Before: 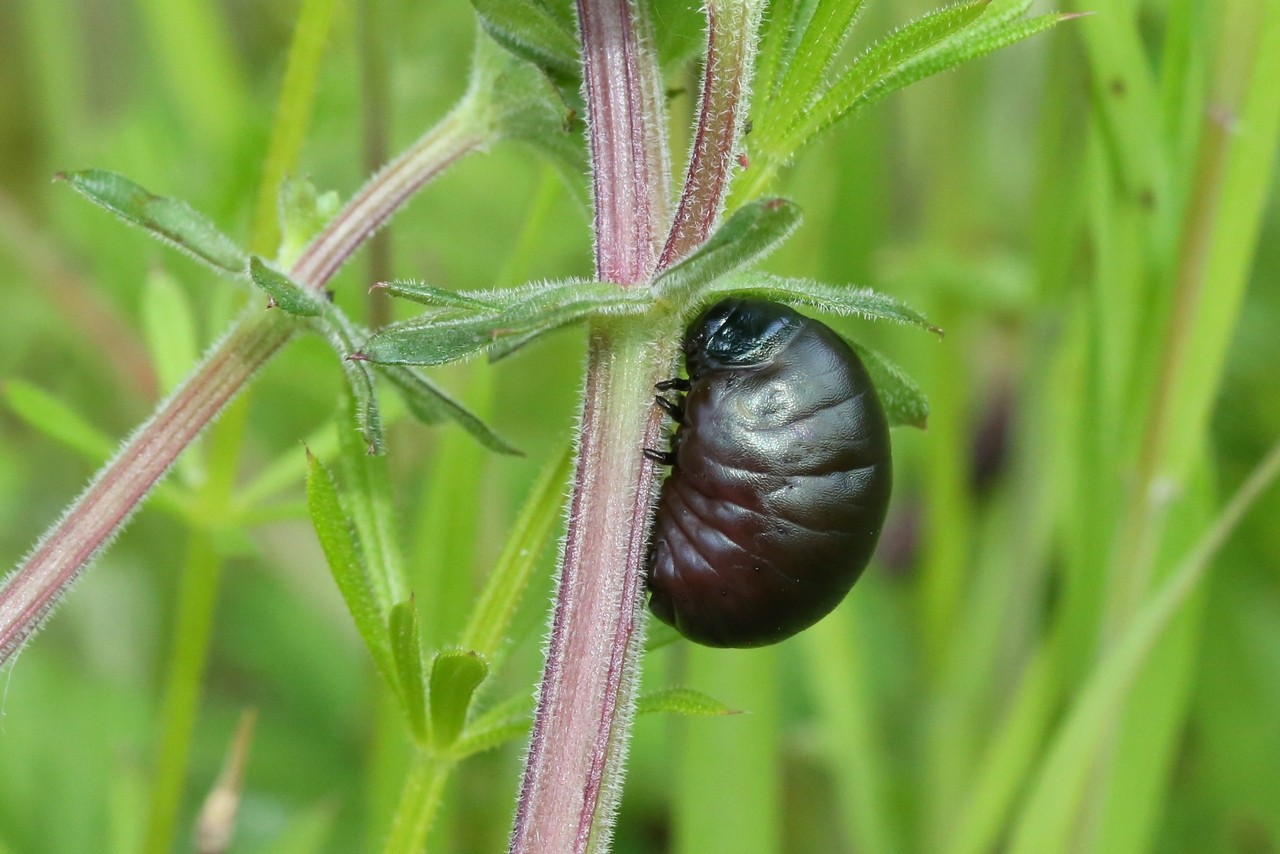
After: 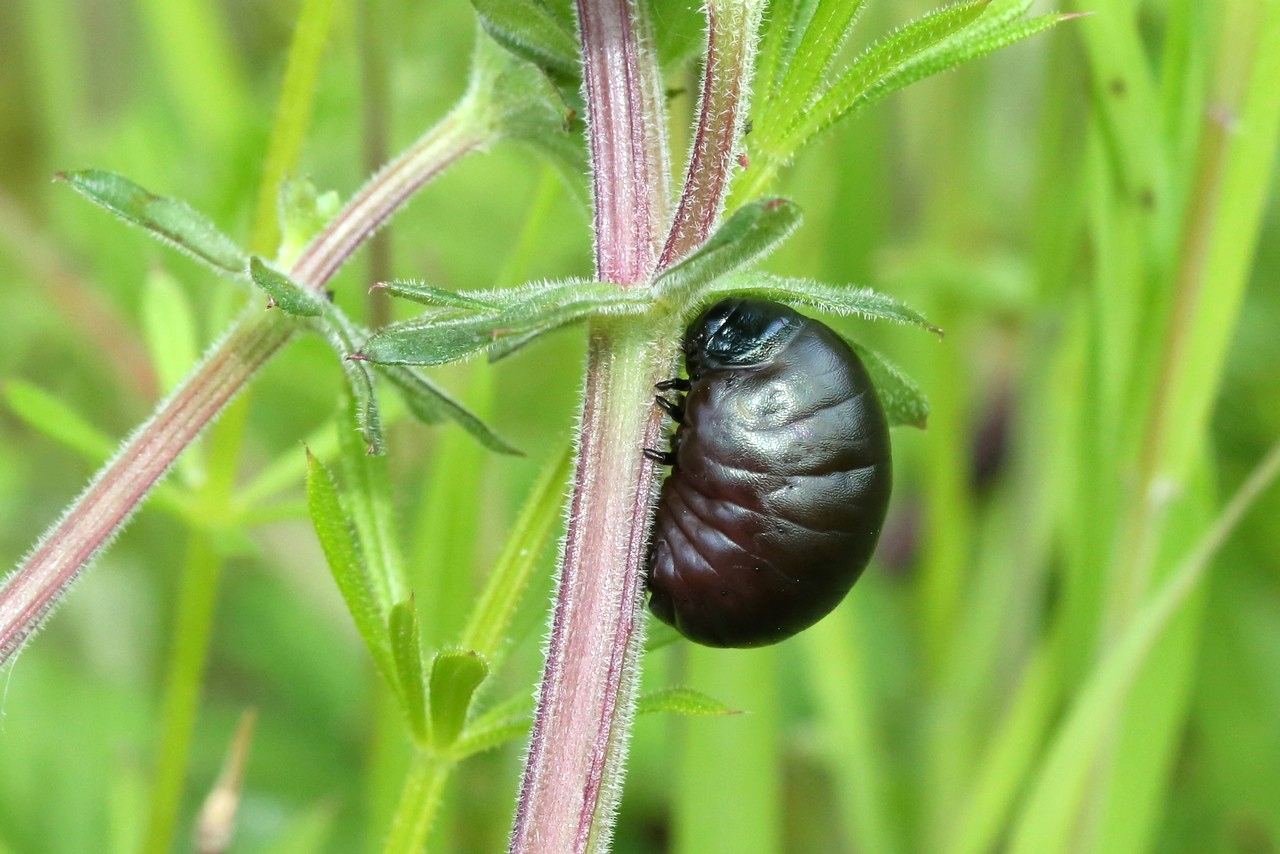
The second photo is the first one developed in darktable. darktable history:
tone equalizer: -8 EV -0.384 EV, -7 EV -0.419 EV, -6 EV -0.369 EV, -5 EV -0.199 EV, -3 EV 0.216 EV, -2 EV 0.314 EV, -1 EV 0.373 EV, +0 EV 0.413 EV
